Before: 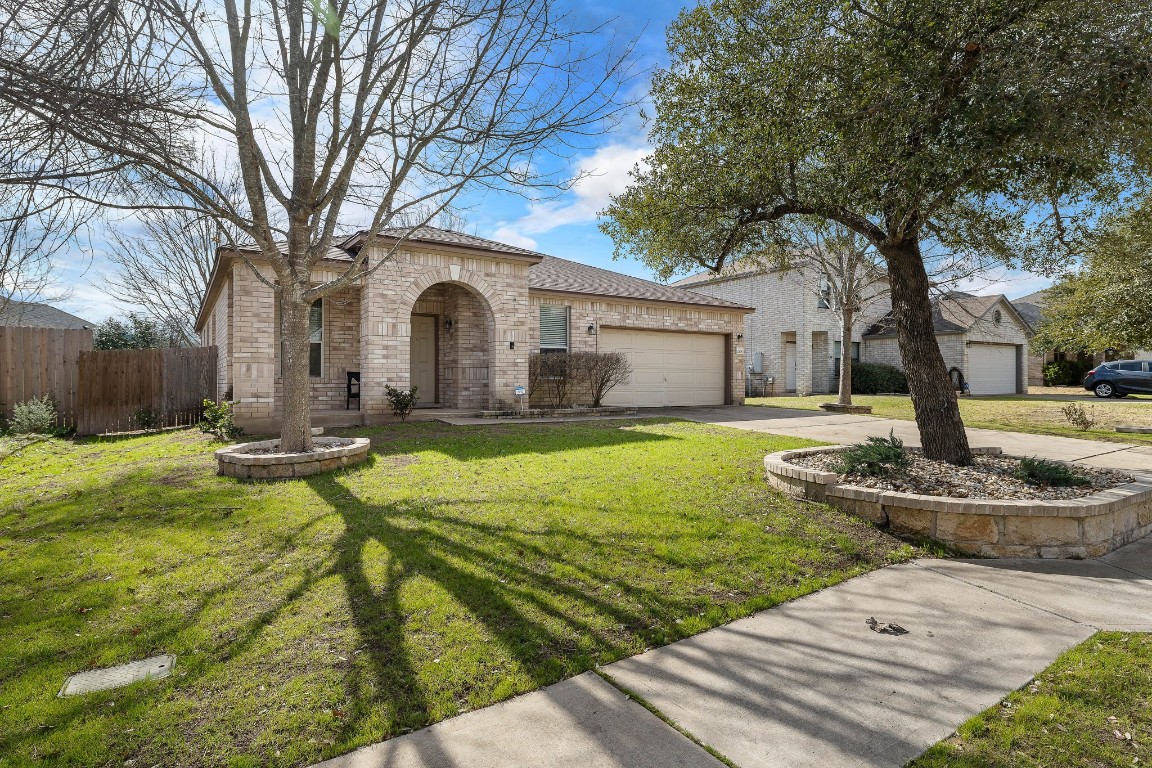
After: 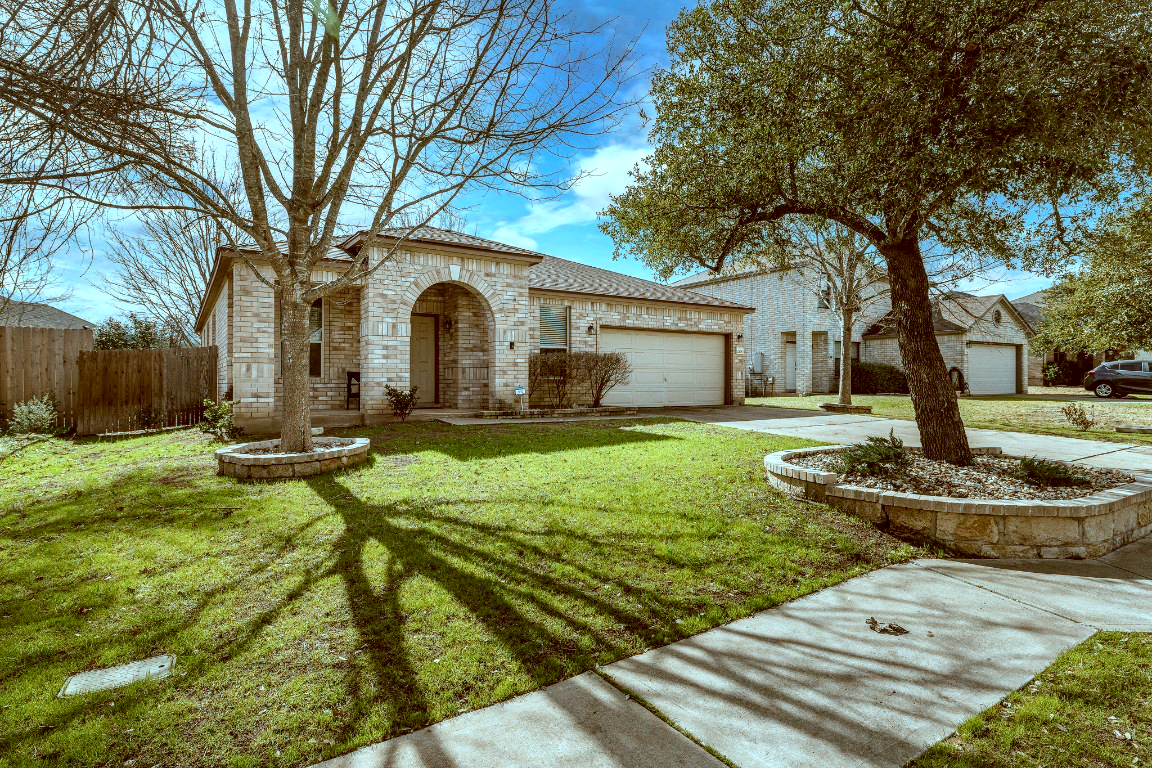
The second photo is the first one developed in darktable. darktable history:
tone equalizer: edges refinement/feathering 500, mask exposure compensation -1.57 EV, preserve details no
local contrast: highlights 26%, detail 150%
color correction: highlights a* -14.47, highlights b* -16.9, shadows a* 10.51, shadows b* 29.48
